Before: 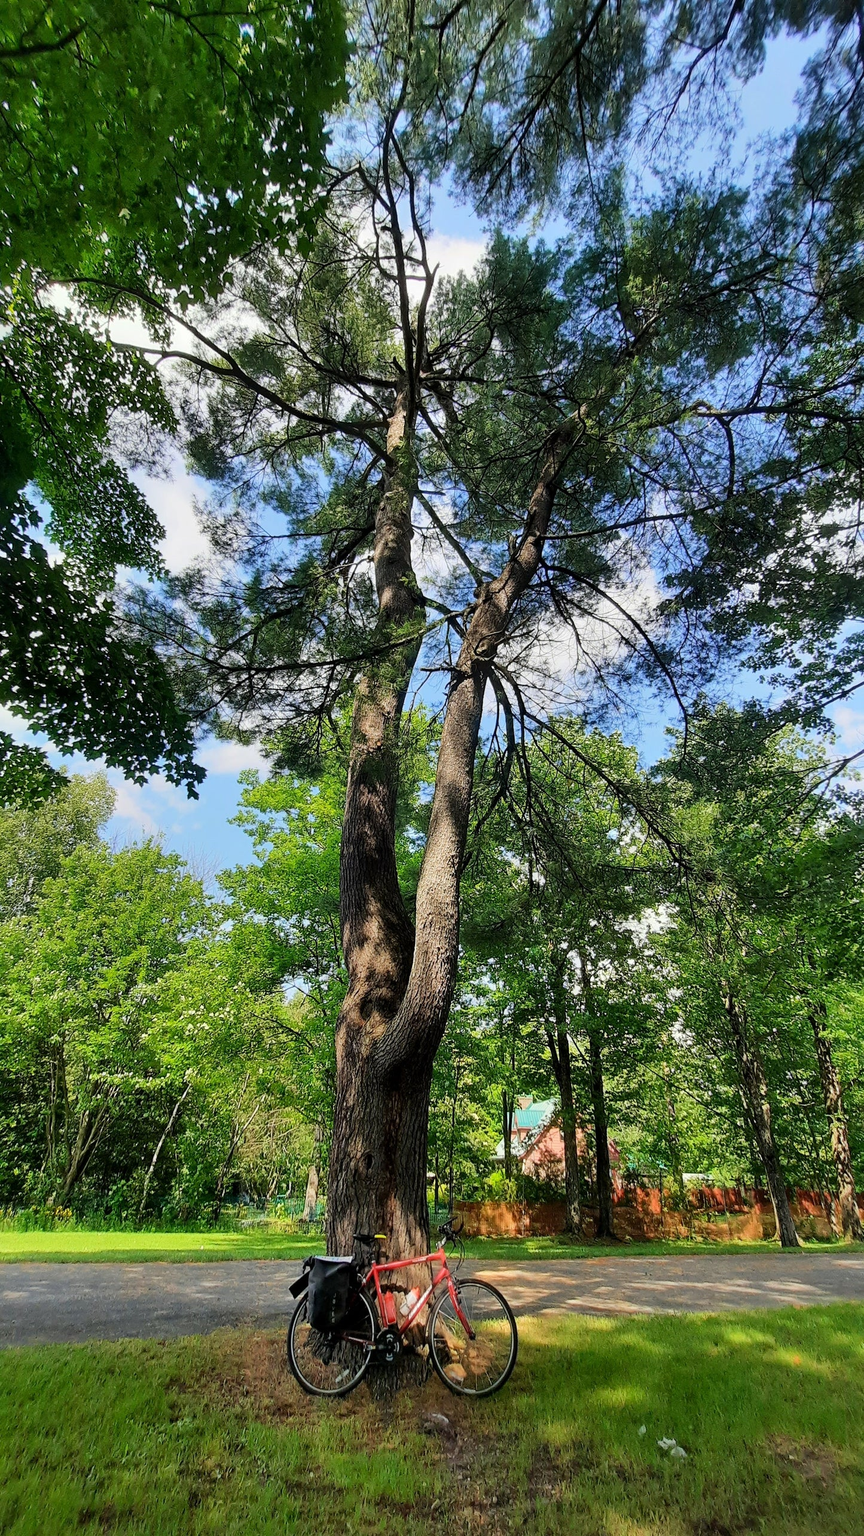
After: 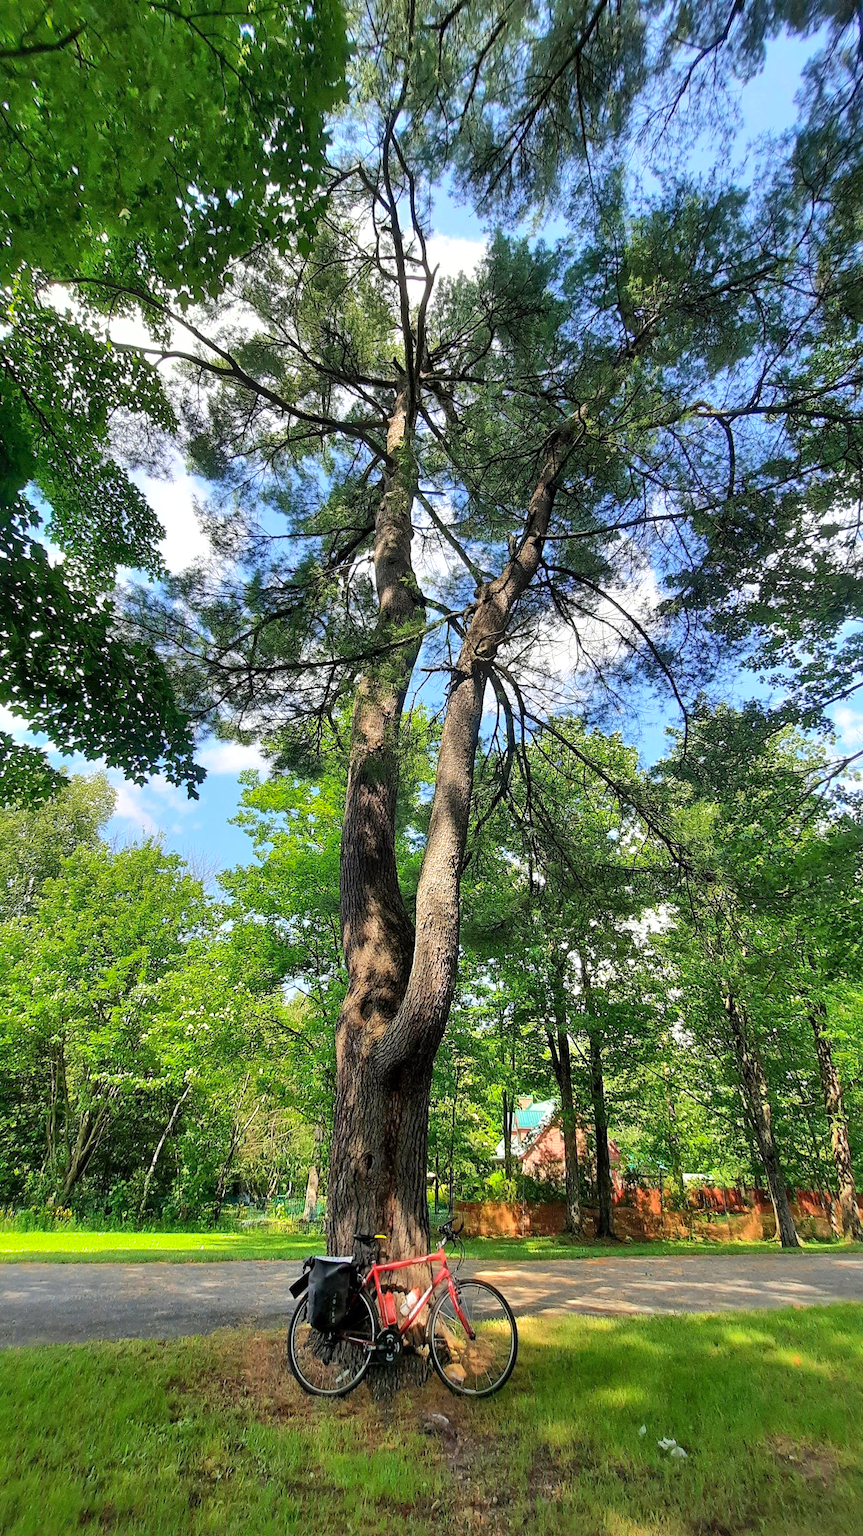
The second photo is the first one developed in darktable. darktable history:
shadows and highlights: on, module defaults
exposure: exposure 0.407 EV, compensate highlight preservation false
